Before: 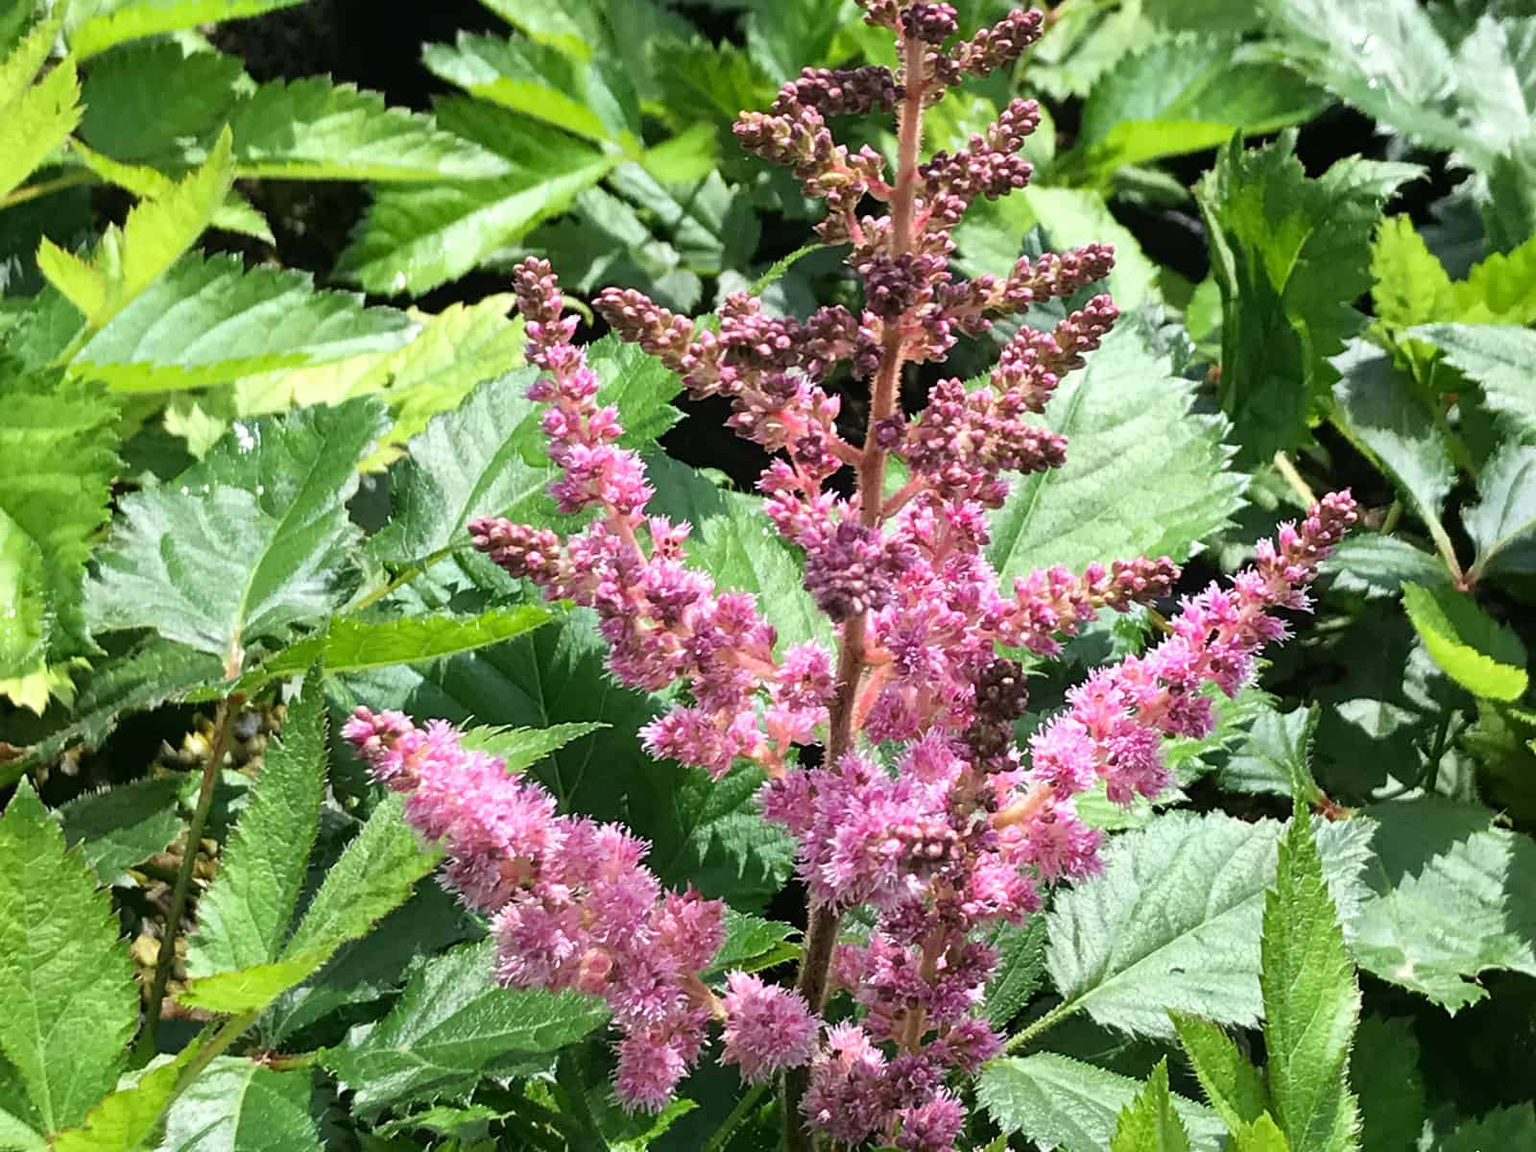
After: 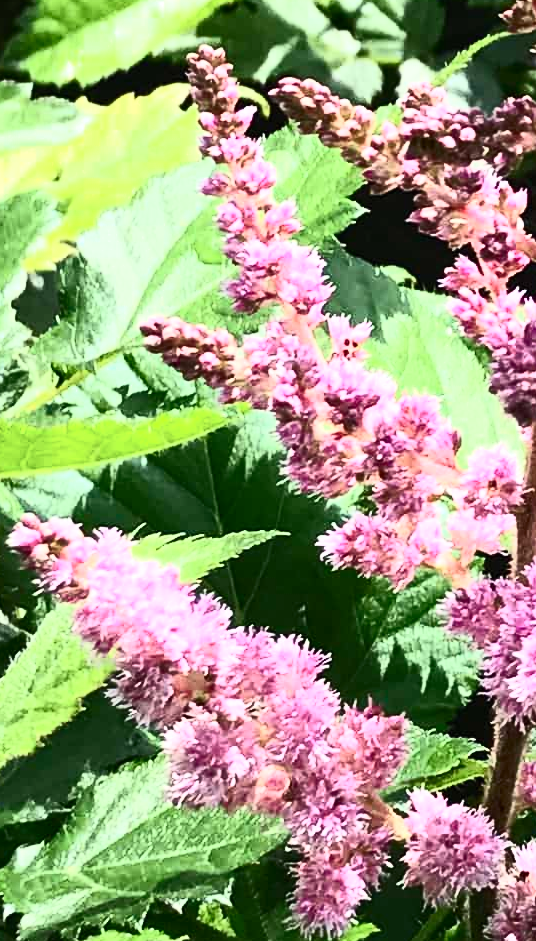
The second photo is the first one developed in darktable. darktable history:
contrast brightness saturation: contrast 0.62, brightness 0.34, saturation 0.14
crop and rotate: left 21.77%, top 18.528%, right 44.676%, bottom 2.997%
